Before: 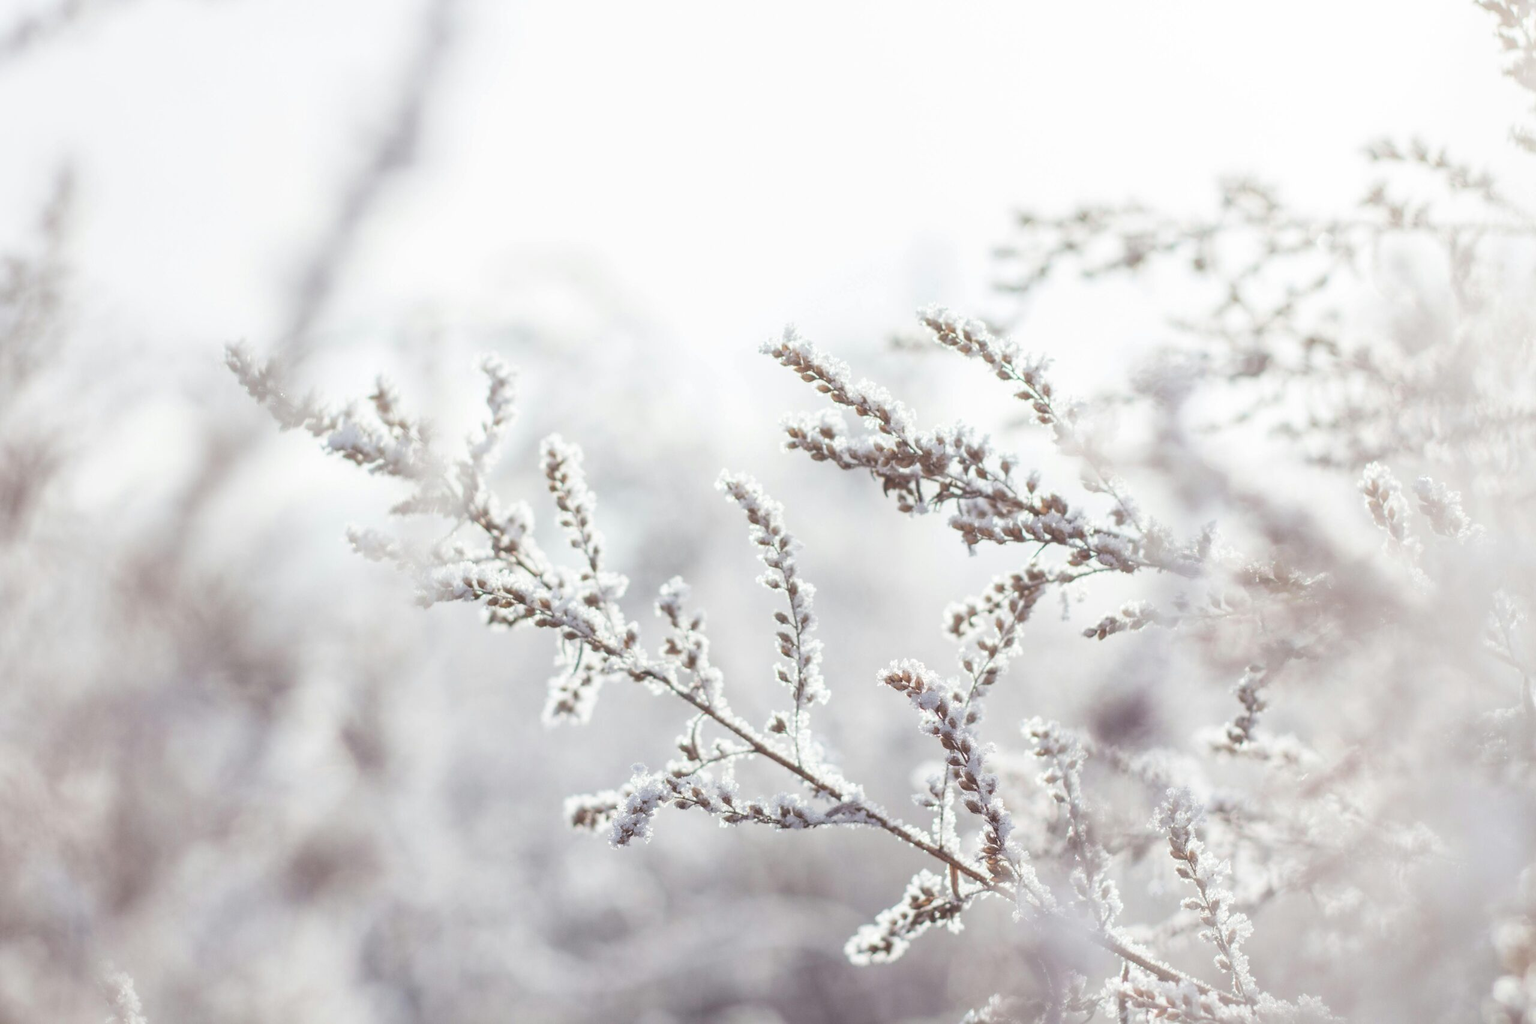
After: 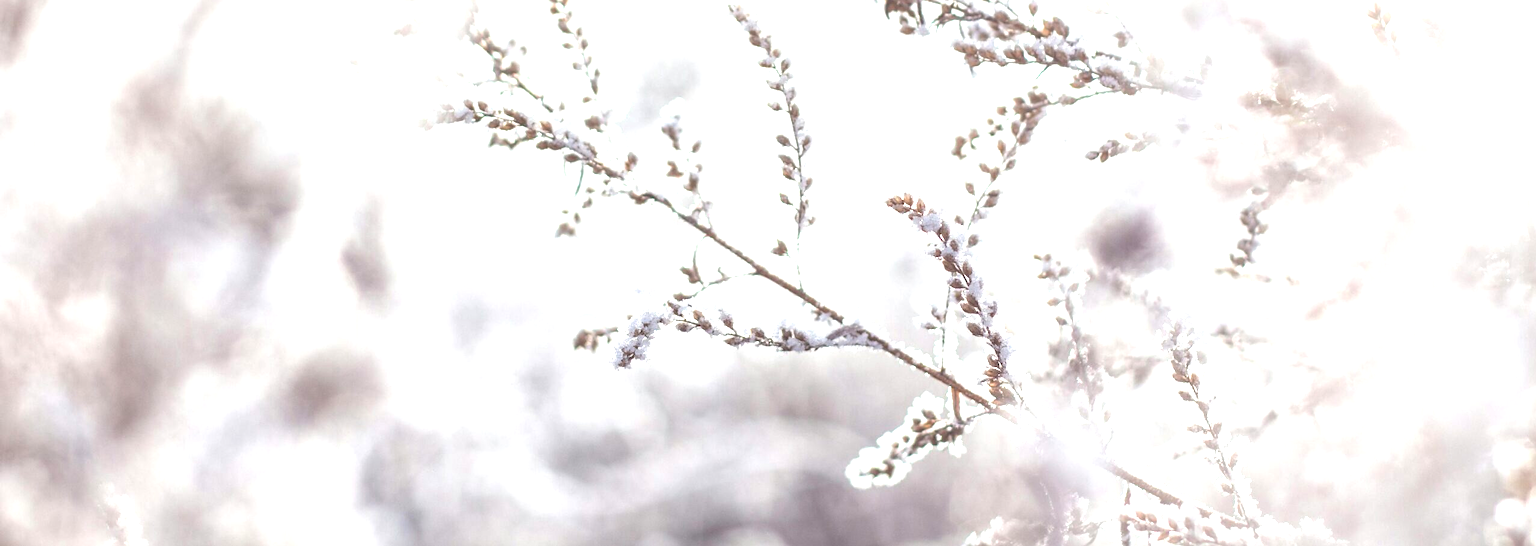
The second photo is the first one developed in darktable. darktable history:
exposure: exposure -0.042 EV, compensate highlight preservation false
color balance rgb: shadows lift › chroma 0.689%, shadows lift › hue 111.4°, perceptual saturation grading › global saturation 0.373%, perceptual brilliance grading › global brilliance 25.646%
crop and rotate: top 46.714%, right 0.122%
local contrast: detail 109%
sharpen: amount 0.214
